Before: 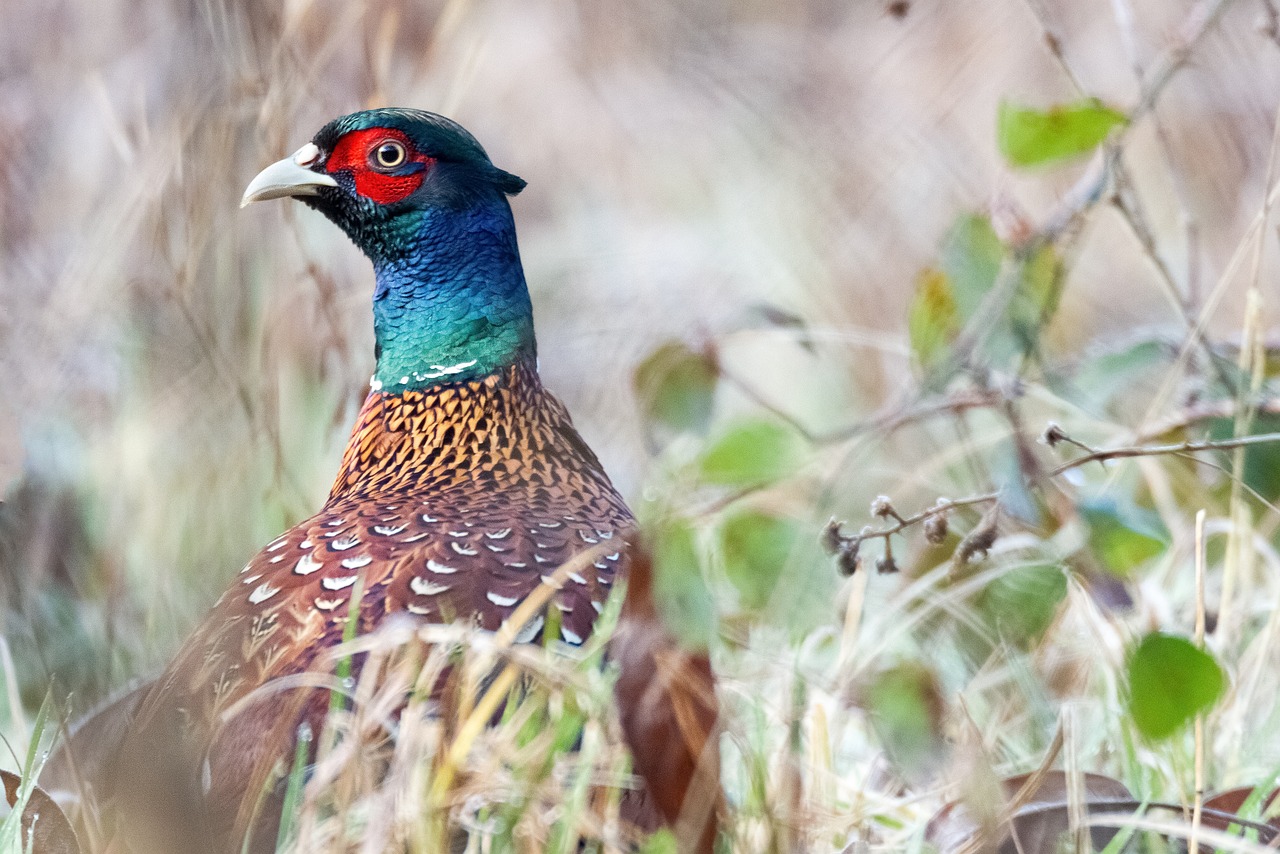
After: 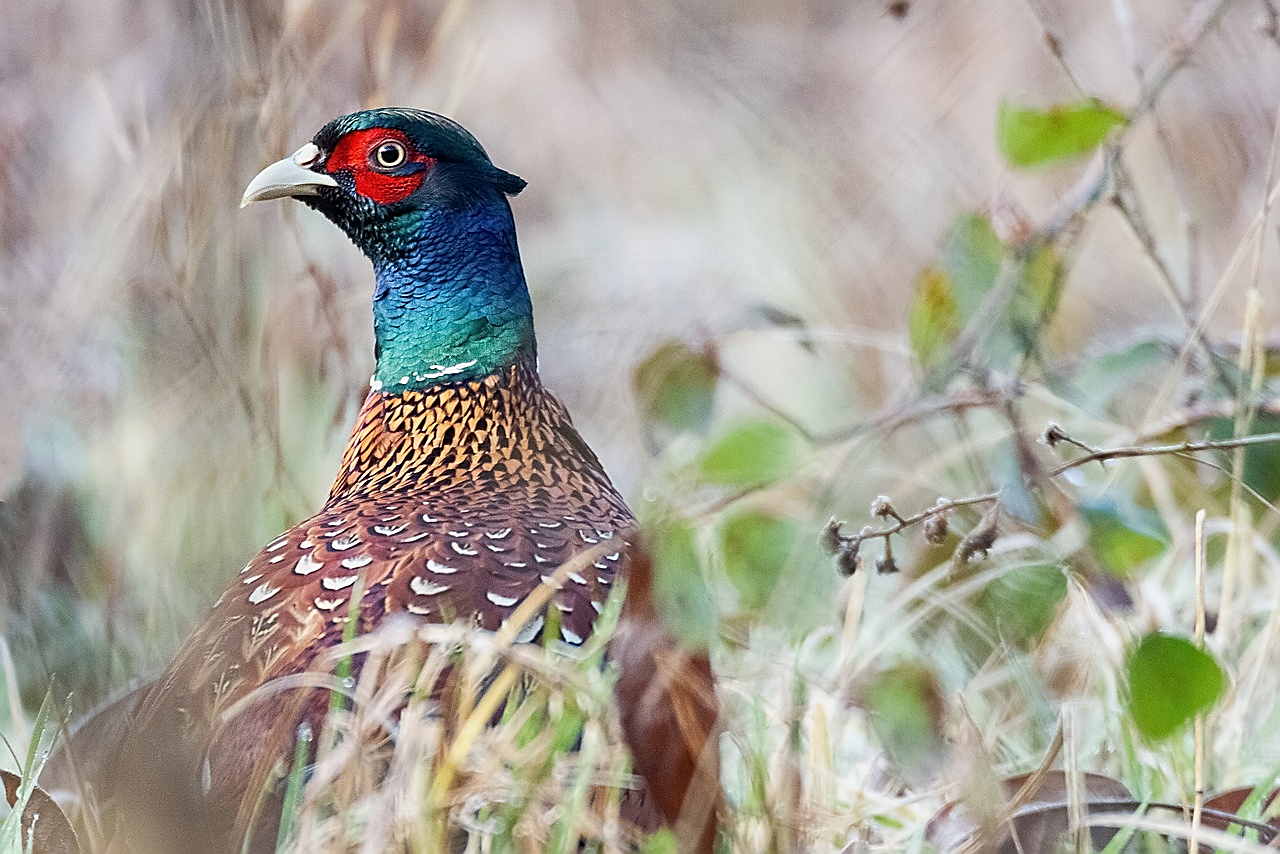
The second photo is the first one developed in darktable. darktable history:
sharpen: radius 1.424, amount 1.251, threshold 0.765
exposure: exposure -0.153 EV, compensate exposure bias true, compensate highlight preservation false
